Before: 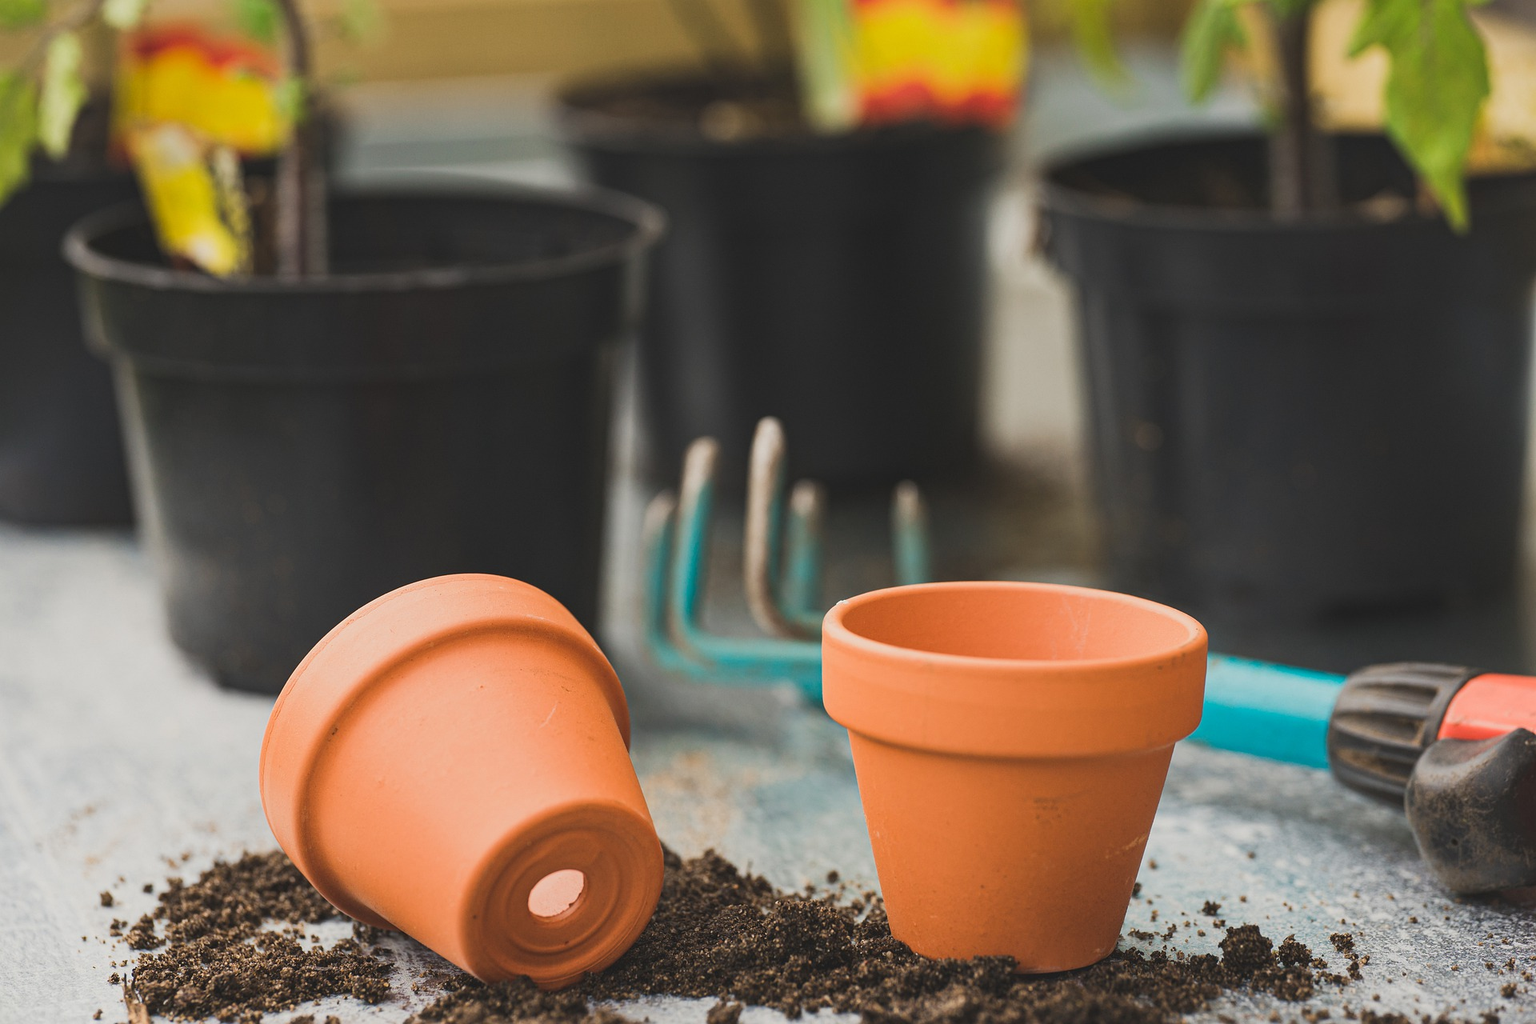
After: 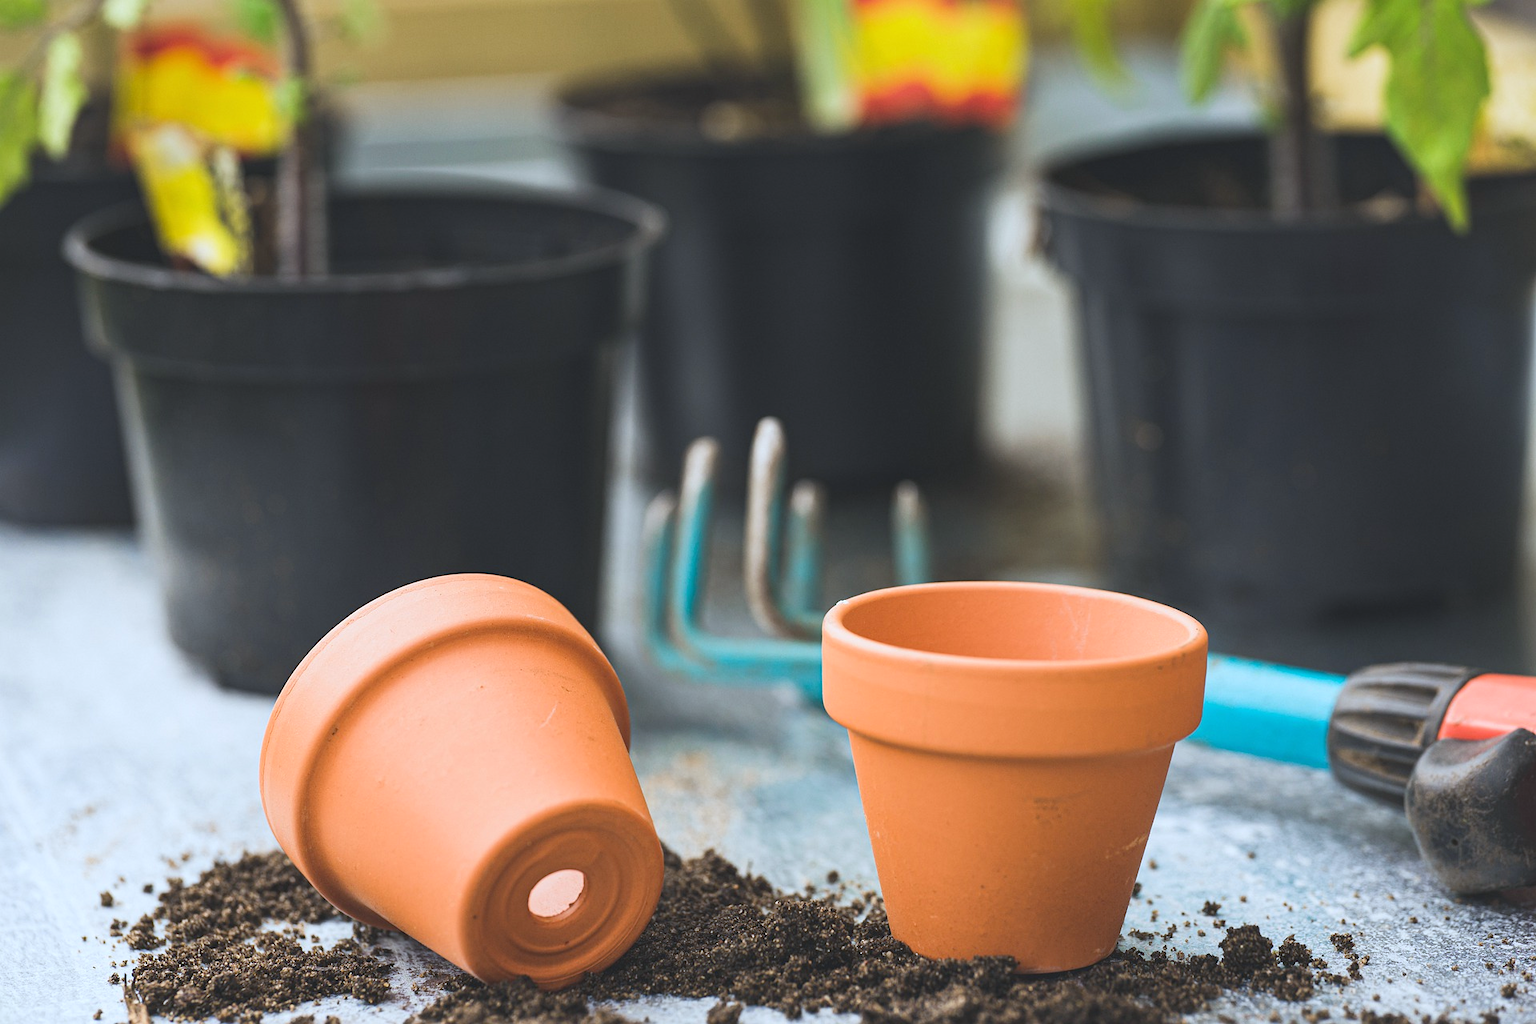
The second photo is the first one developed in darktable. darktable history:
exposure: black level correction 0, exposure 0.4 EV, compensate exposure bias true, compensate highlight preservation false
tone curve: color space Lab, linked channels, preserve colors none
white balance: red 0.924, blue 1.095
